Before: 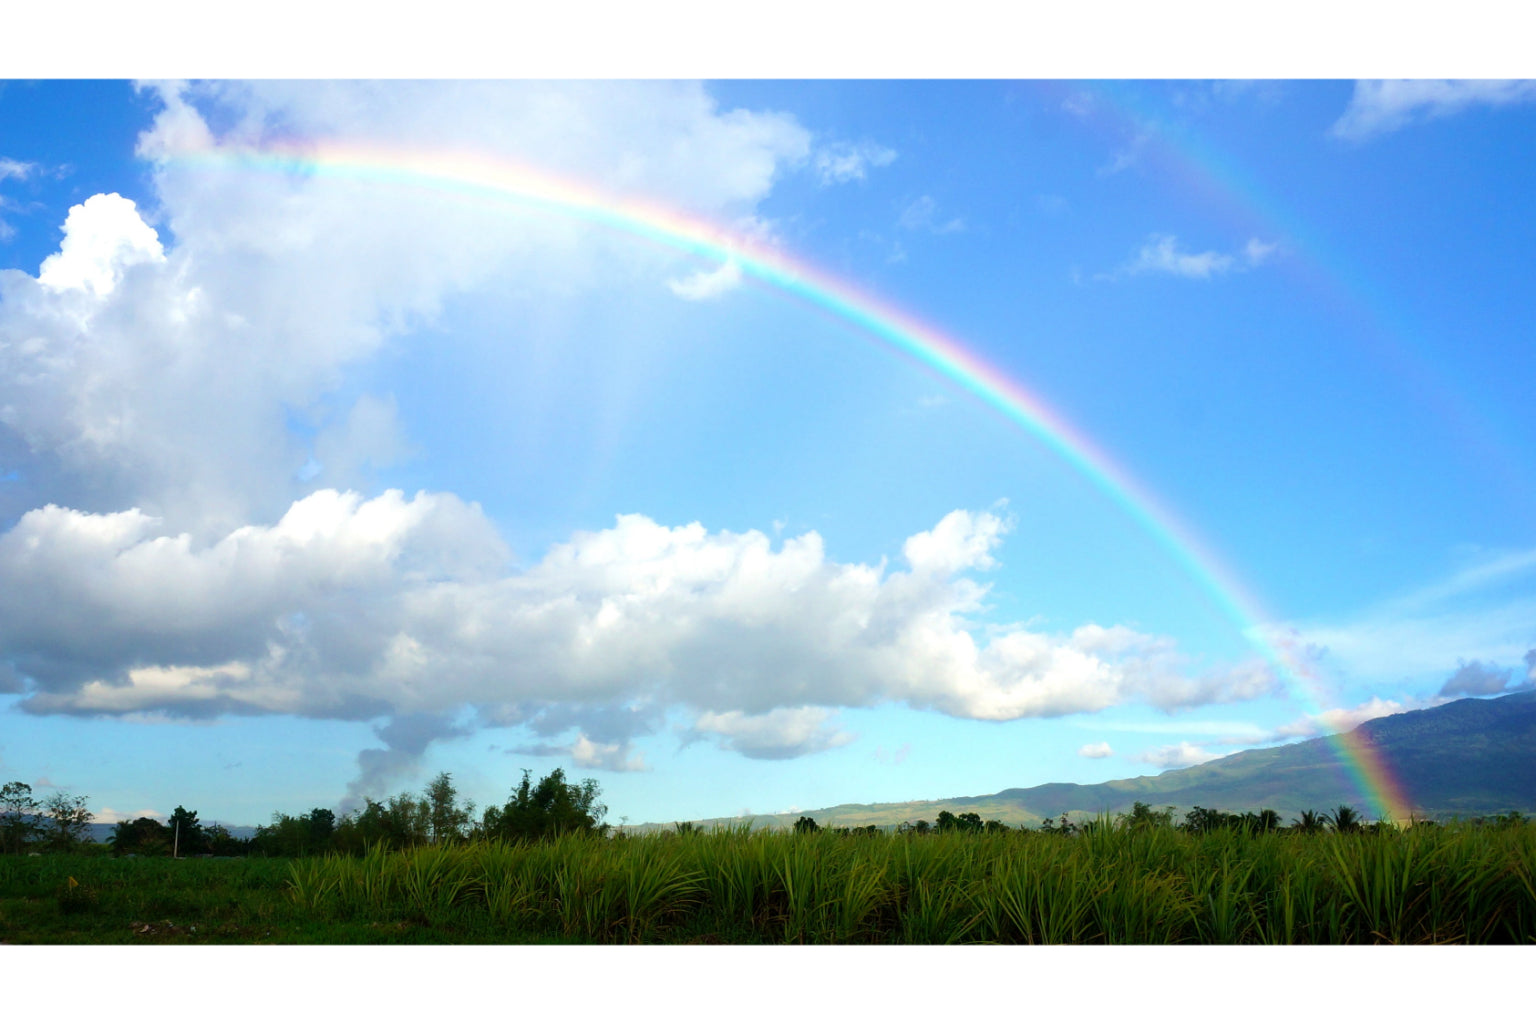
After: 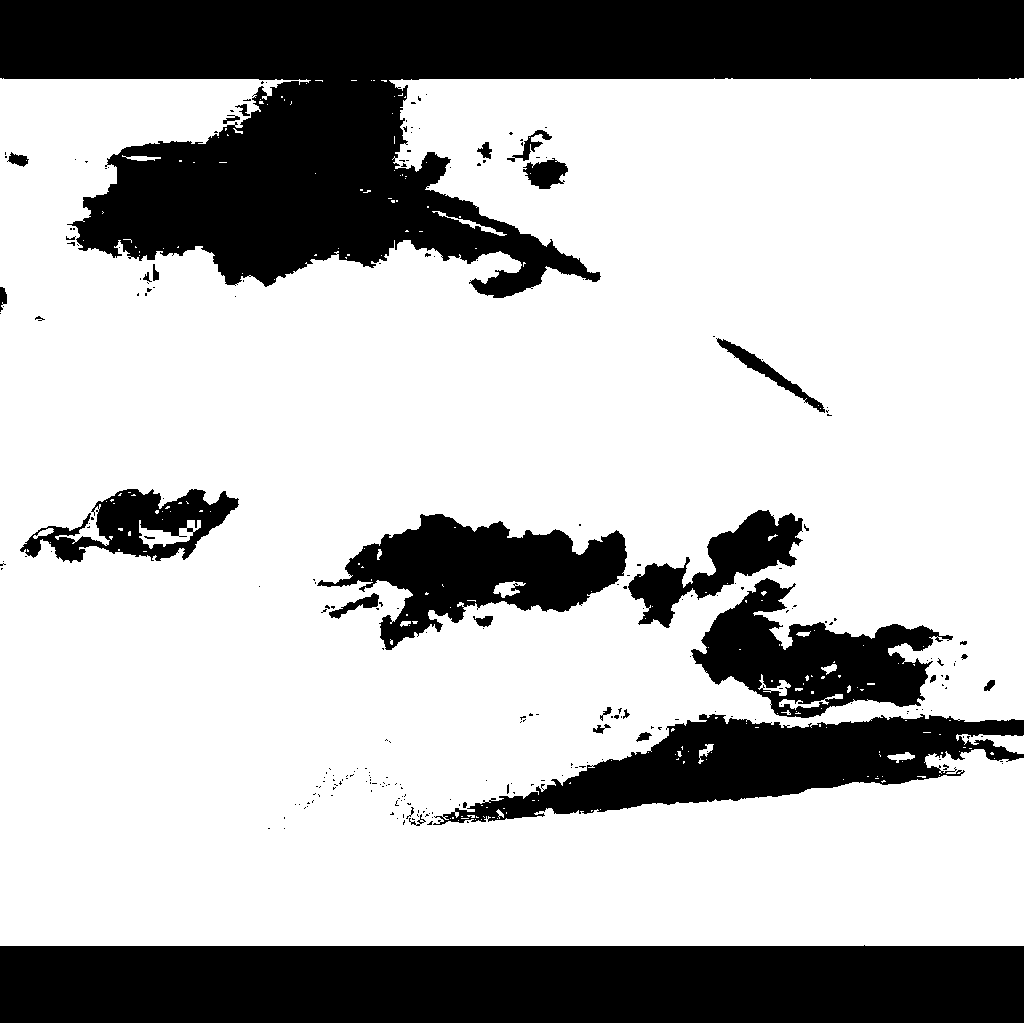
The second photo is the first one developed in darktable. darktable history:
color balance rgb: power › hue 72.03°, highlights gain › luminance 16.49%, highlights gain › chroma 2.956%, highlights gain › hue 263.08°, perceptual saturation grading › global saturation -12.528%, perceptual brilliance grading › highlights 74.914%, perceptual brilliance grading › shadows -29.477%, global vibrance 40.552%
local contrast: on, module defaults
shadows and highlights: shadows -22.82, highlights 44.2, soften with gaussian
exposure: black level correction 0, exposure 1.095 EV, compensate highlight preservation false
crop and rotate: left 12.832%, right 20.451%
color zones: curves: ch1 [(0.113, 0.438) (0.75, 0.5)]; ch2 [(0.12, 0.526) (0.75, 0.5)], mix 18.7%
contrast brightness saturation: contrast -0.278
sharpen: on, module defaults
